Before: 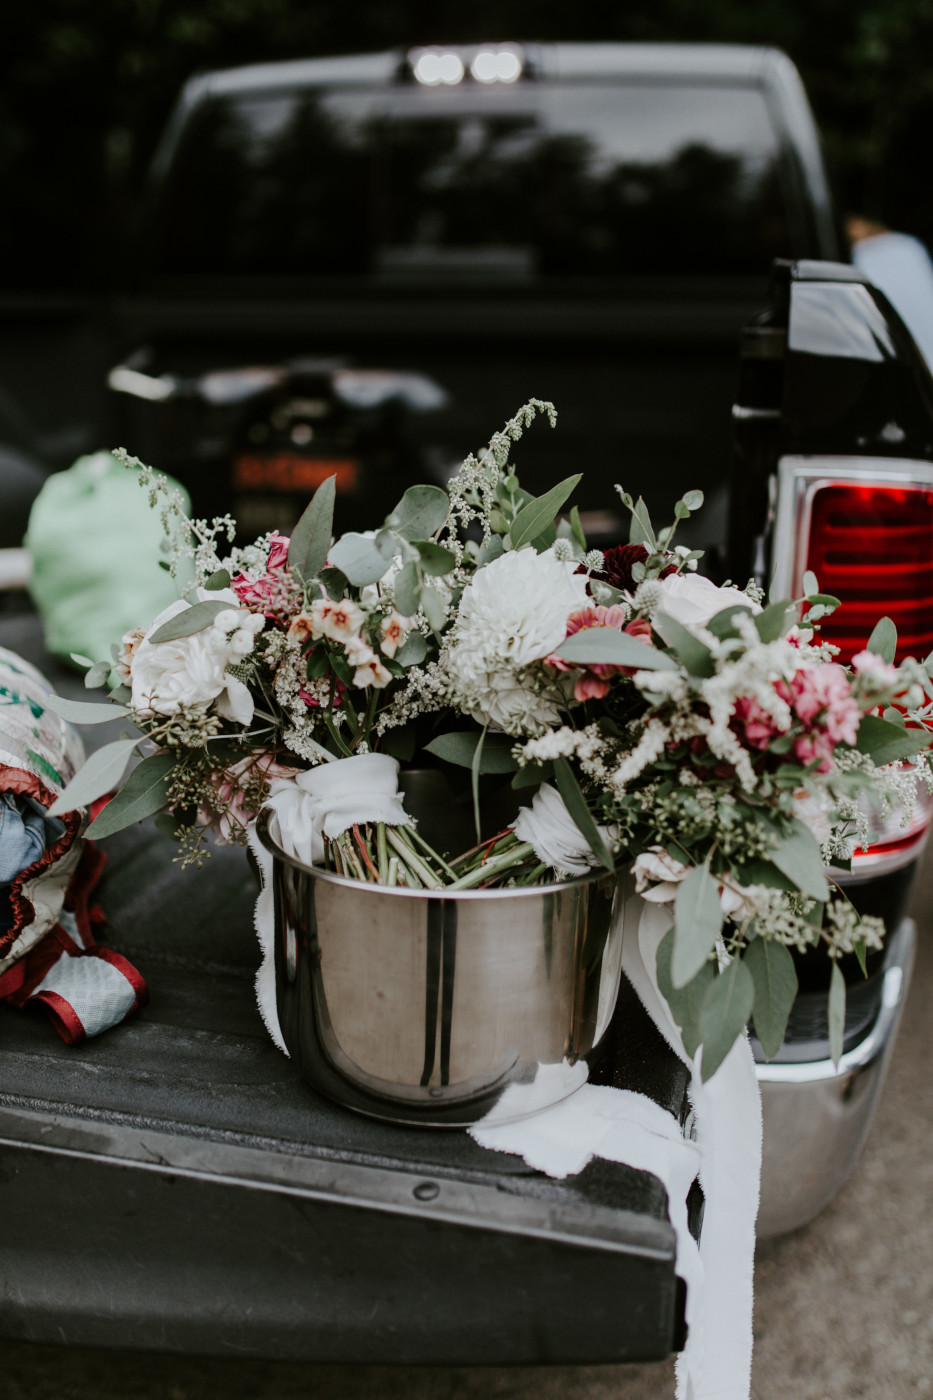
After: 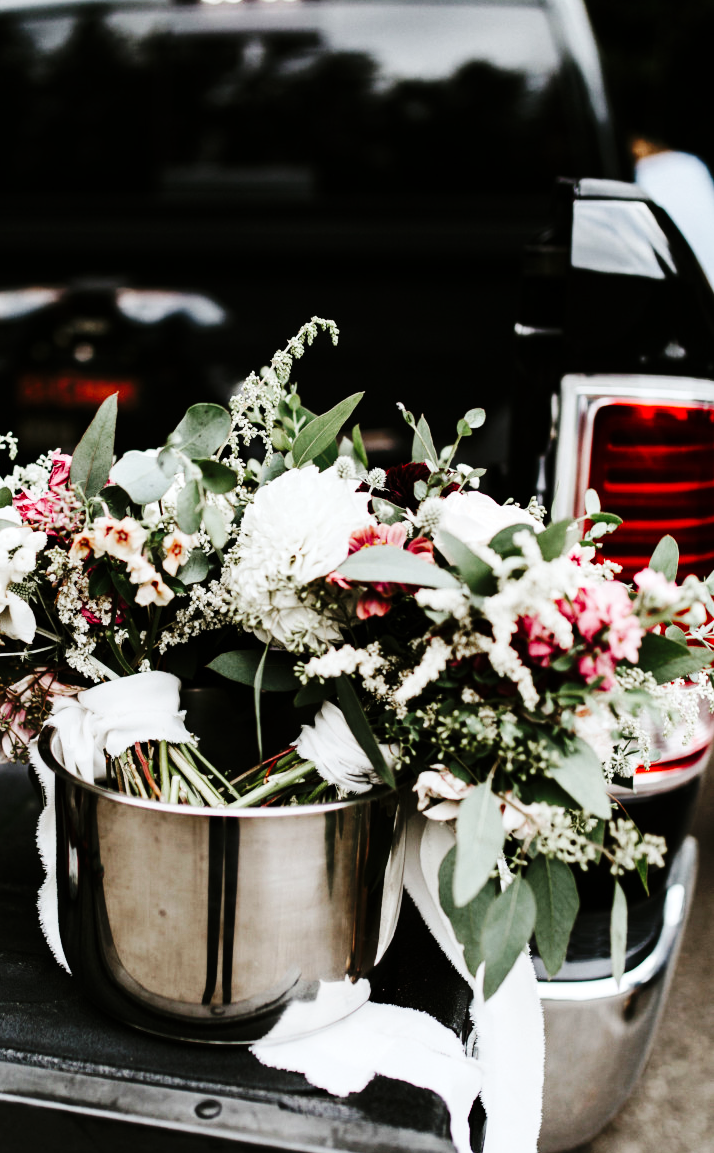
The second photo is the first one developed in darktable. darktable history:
crop: left 23.369%, top 5.924%, bottom 11.701%
base curve: curves: ch0 [(0, 0) (0.036, 0.025) (0.121, 0.166) (0.206, 0.329) (0.605, 0.79) (1, 1)], preserve colors none
tone equalizer: -8 EV -0.789 EV, -7 EV -0.685 EV, -6 EV -0.605 EV, -5 EV -0.38 EV, -3 EV 0.377 EV, -2 EV 0.6 EV, -1 EV 0.696 EV, +0 EV 0.726 EV, edges refinement/feathering 500, mask exposure compensation -1.57 EV, preserve details no
